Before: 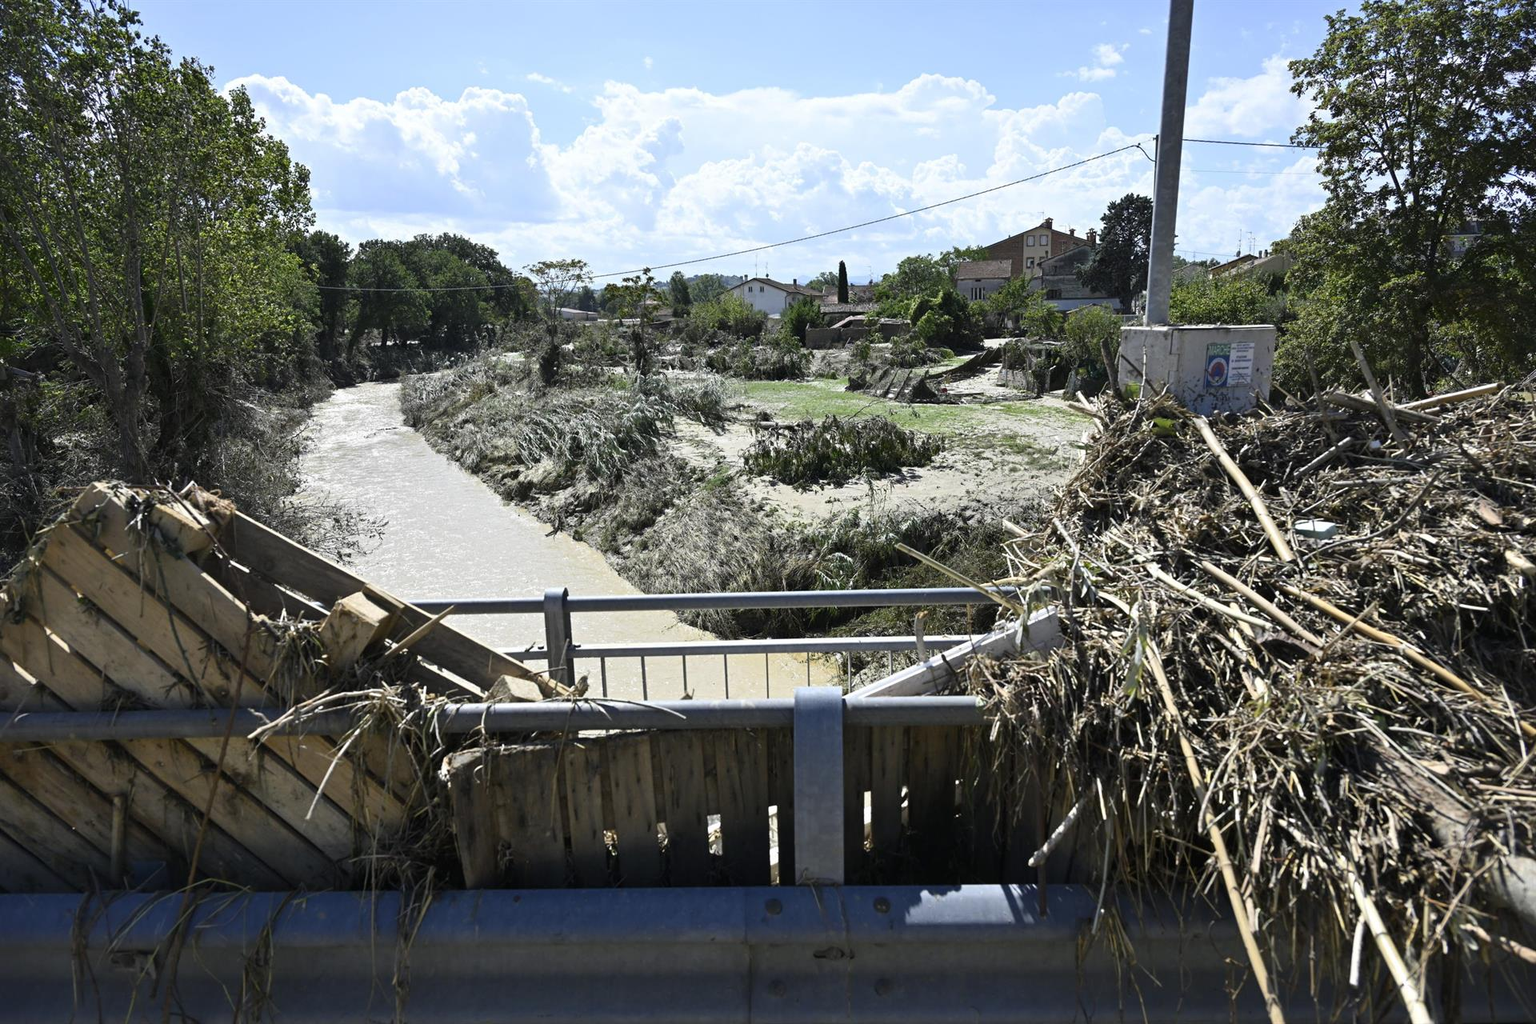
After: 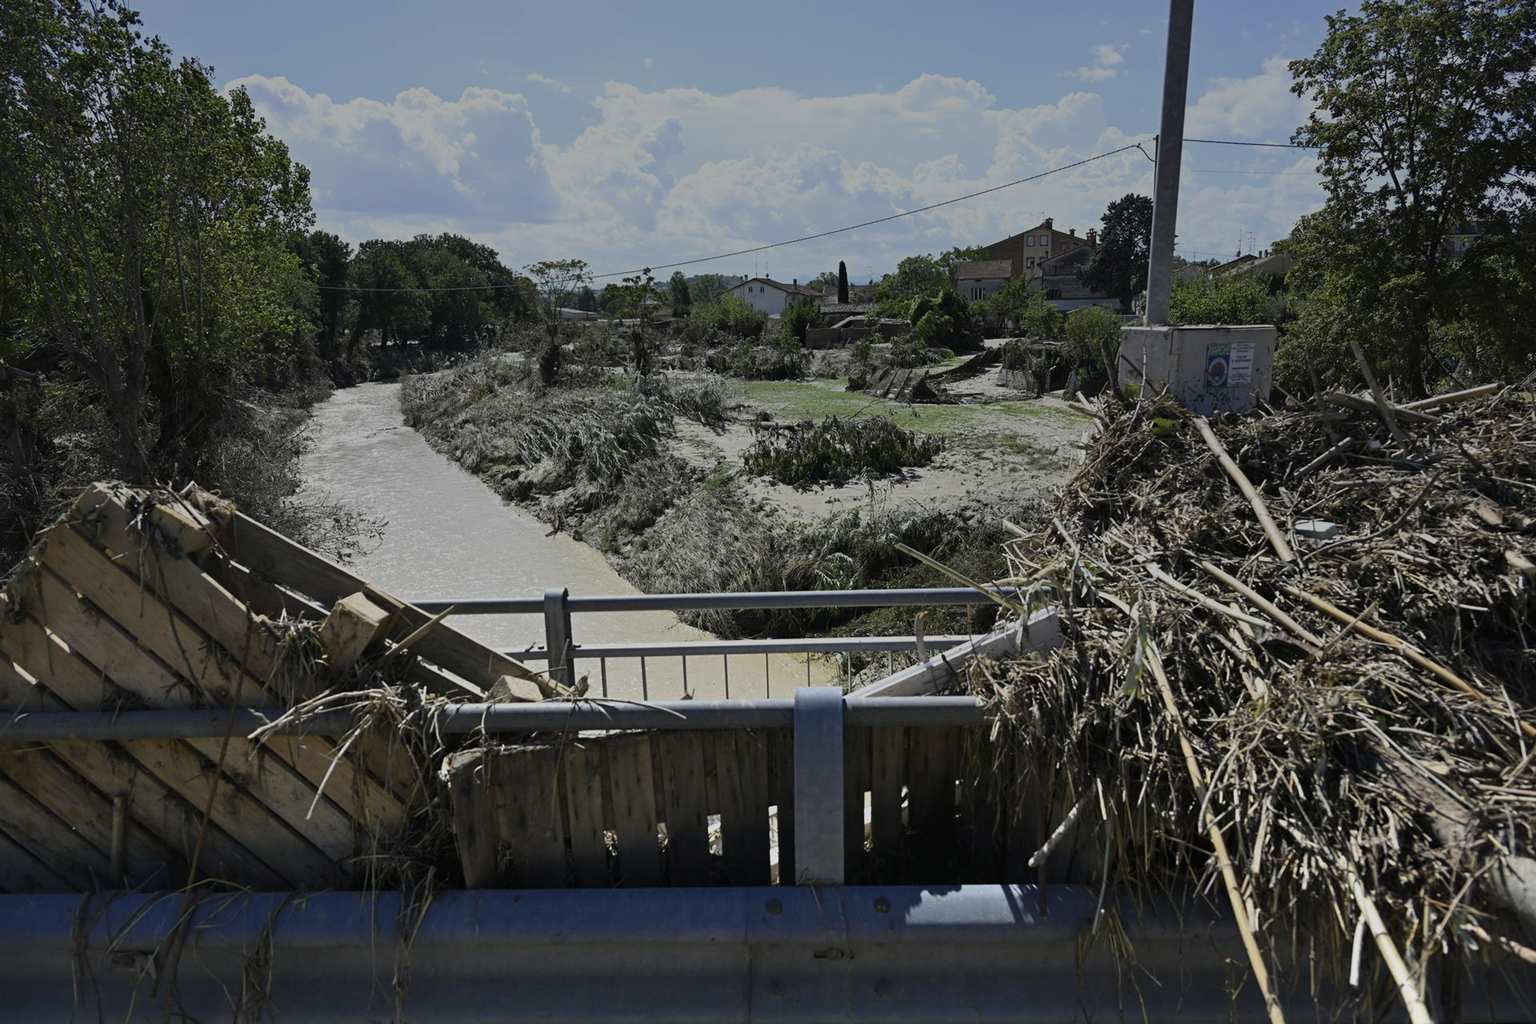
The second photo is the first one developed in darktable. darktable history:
graduated density: rotation 5.63°, offset 76.9
